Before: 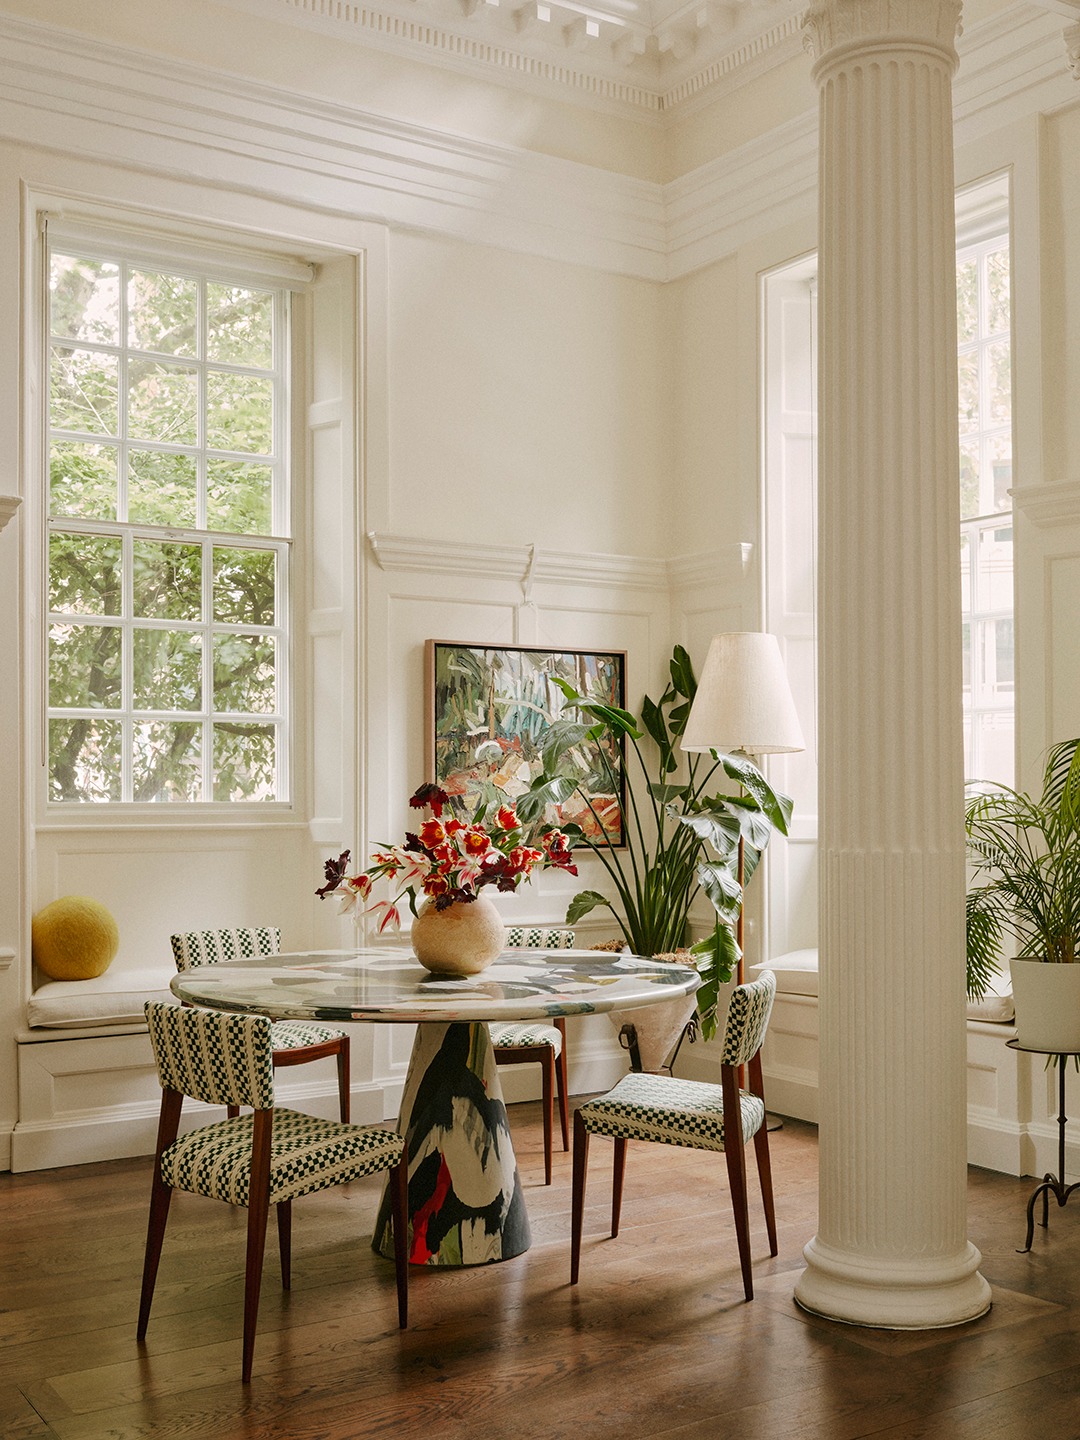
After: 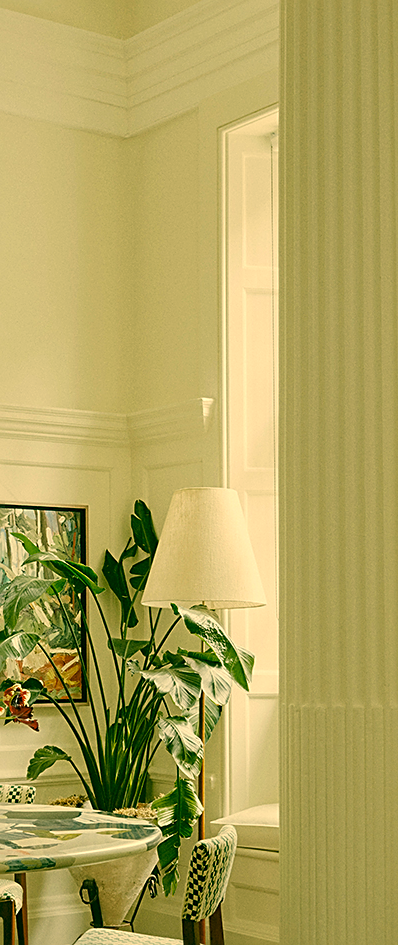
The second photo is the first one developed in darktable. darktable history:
color correction: highlights a* 5.62, highlights b* 33.57, shadows a* -25.86, shadows b* 4.02
sharpen: on, module defaults
crop and rotate: left 49.936%, top 10.094%, right 13.136%, bottom 24.256%
